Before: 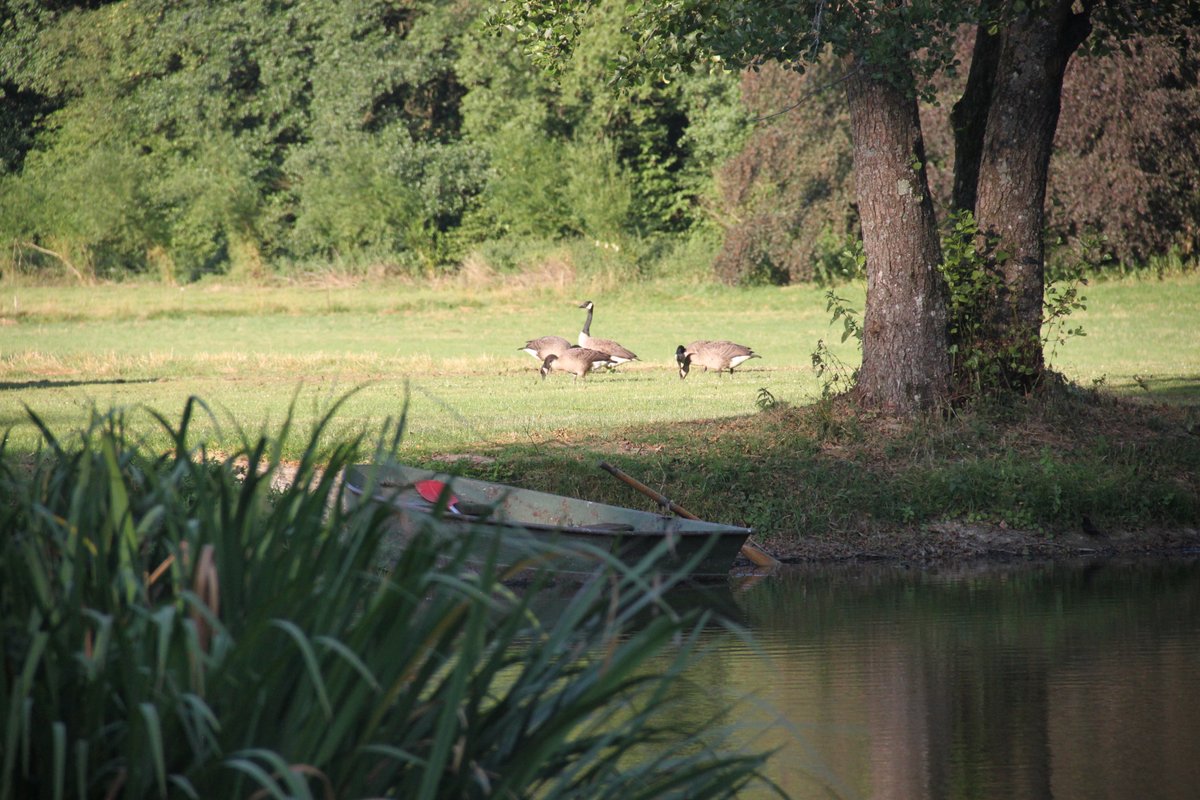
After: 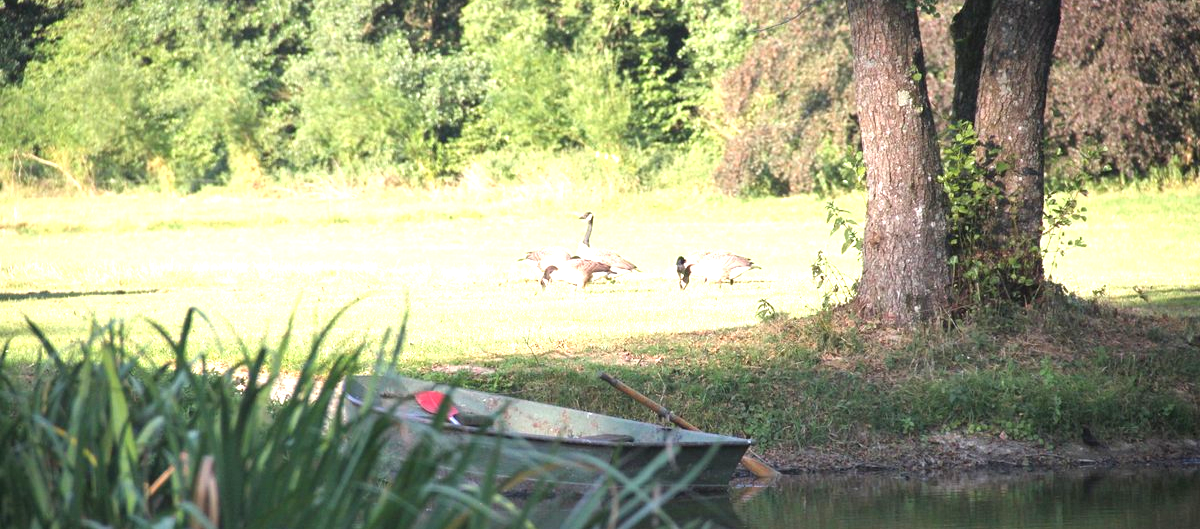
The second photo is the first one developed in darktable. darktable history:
exposure: black level correction 0, exposure 1.374 EV, compensate highlight preservation false
crop: top 11.181%, bottom 22.645%
